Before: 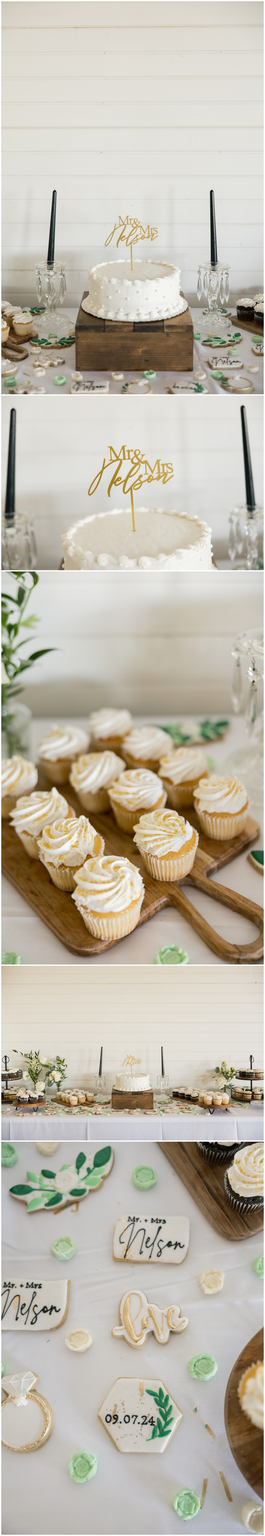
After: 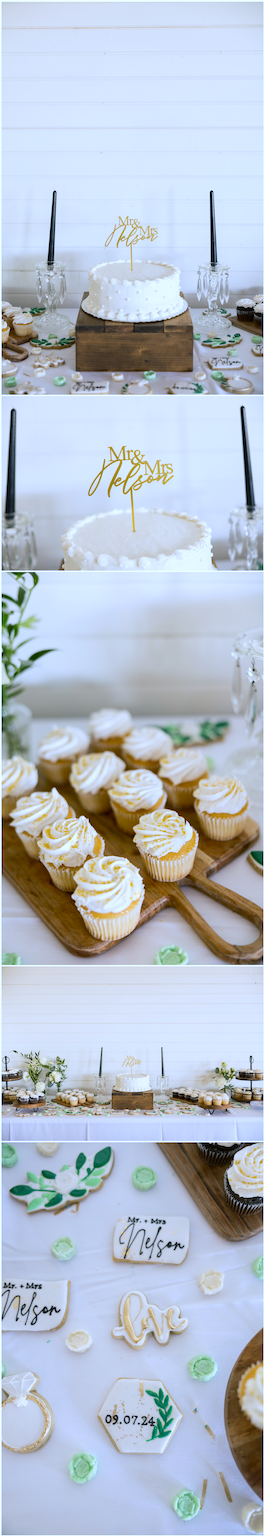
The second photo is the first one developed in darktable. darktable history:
crop and rotate: left 0.126%
white balance: red 0.948, green 1.02, blue 1.176
contrast brightness saturation: contrast 0.08, saturation 0.2
